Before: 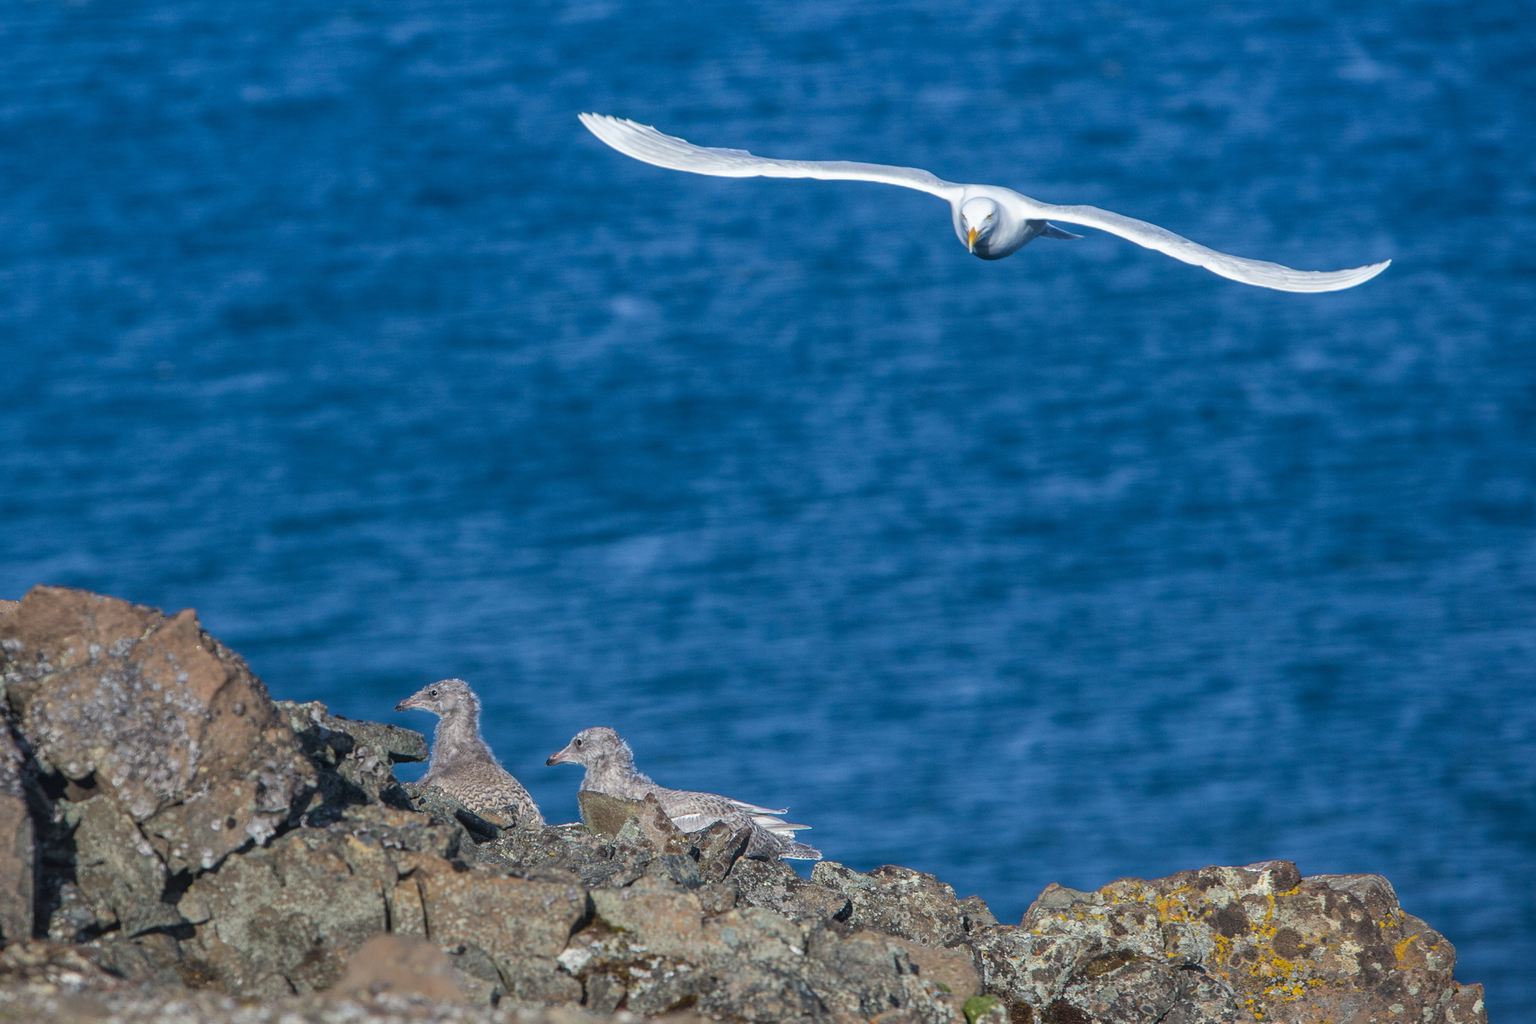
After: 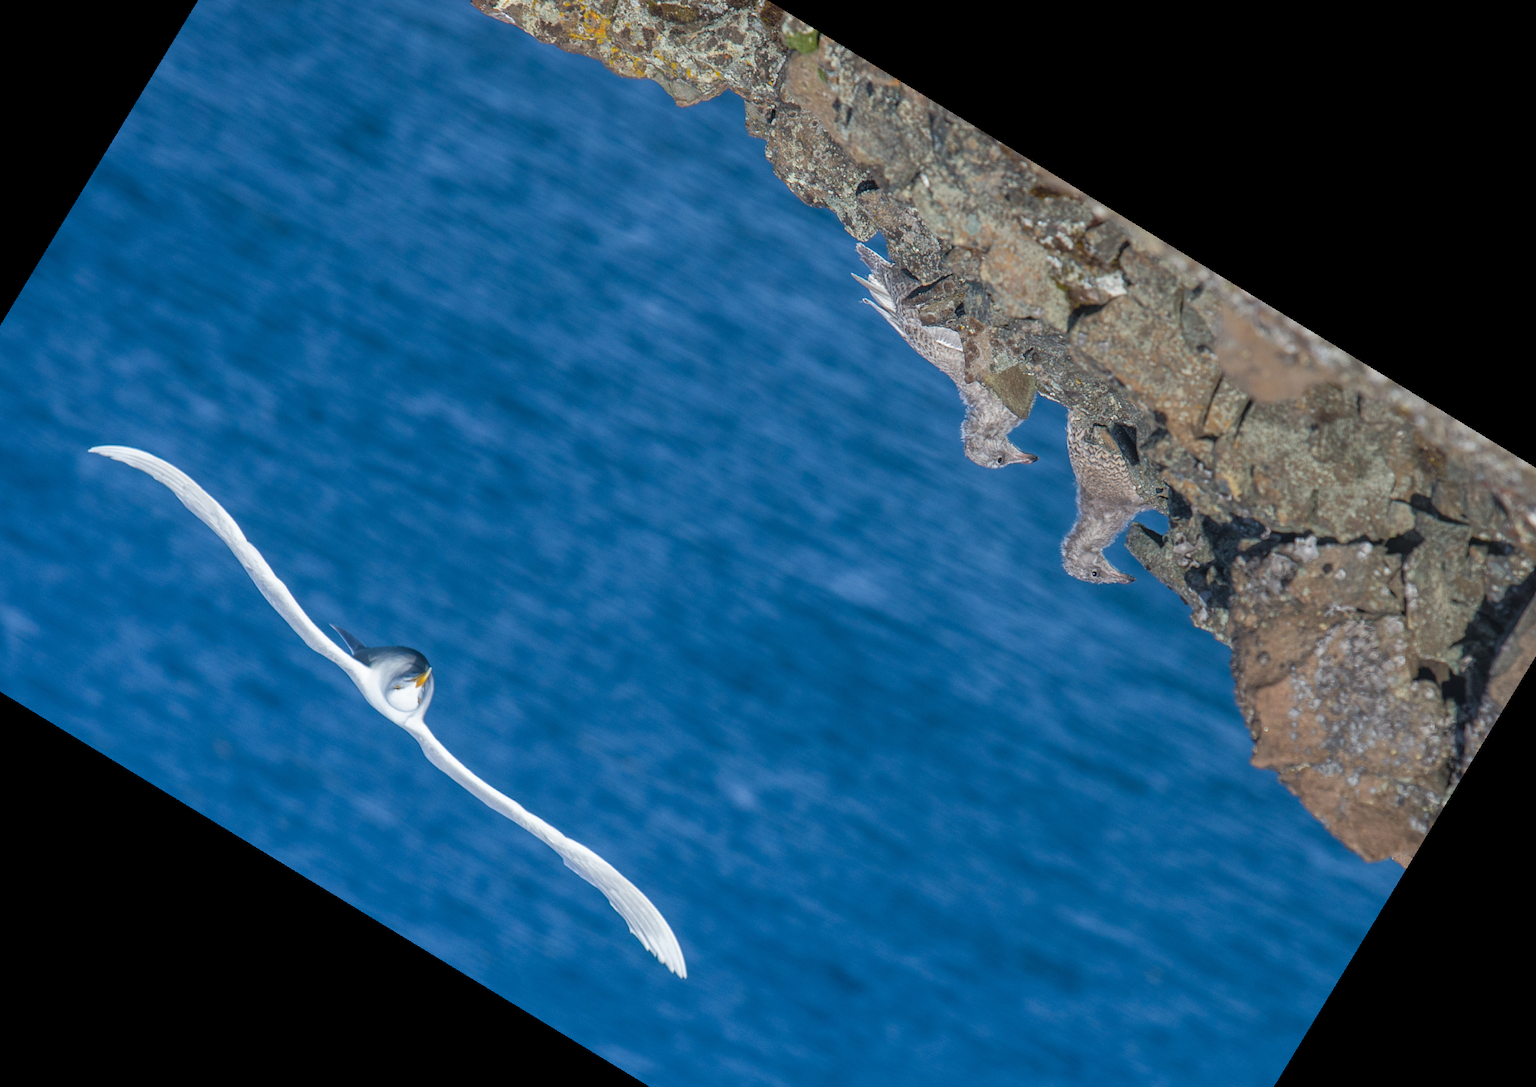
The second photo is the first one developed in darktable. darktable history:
crop and rotate: angle 148.68°, left 9.111%, top 15.603%, right 4.588%, bottom 17.041%
rgb curve: curves: ch0 [(0, 0) (0.053, 0.068) (0.122, 0.128) (1, 1)]
